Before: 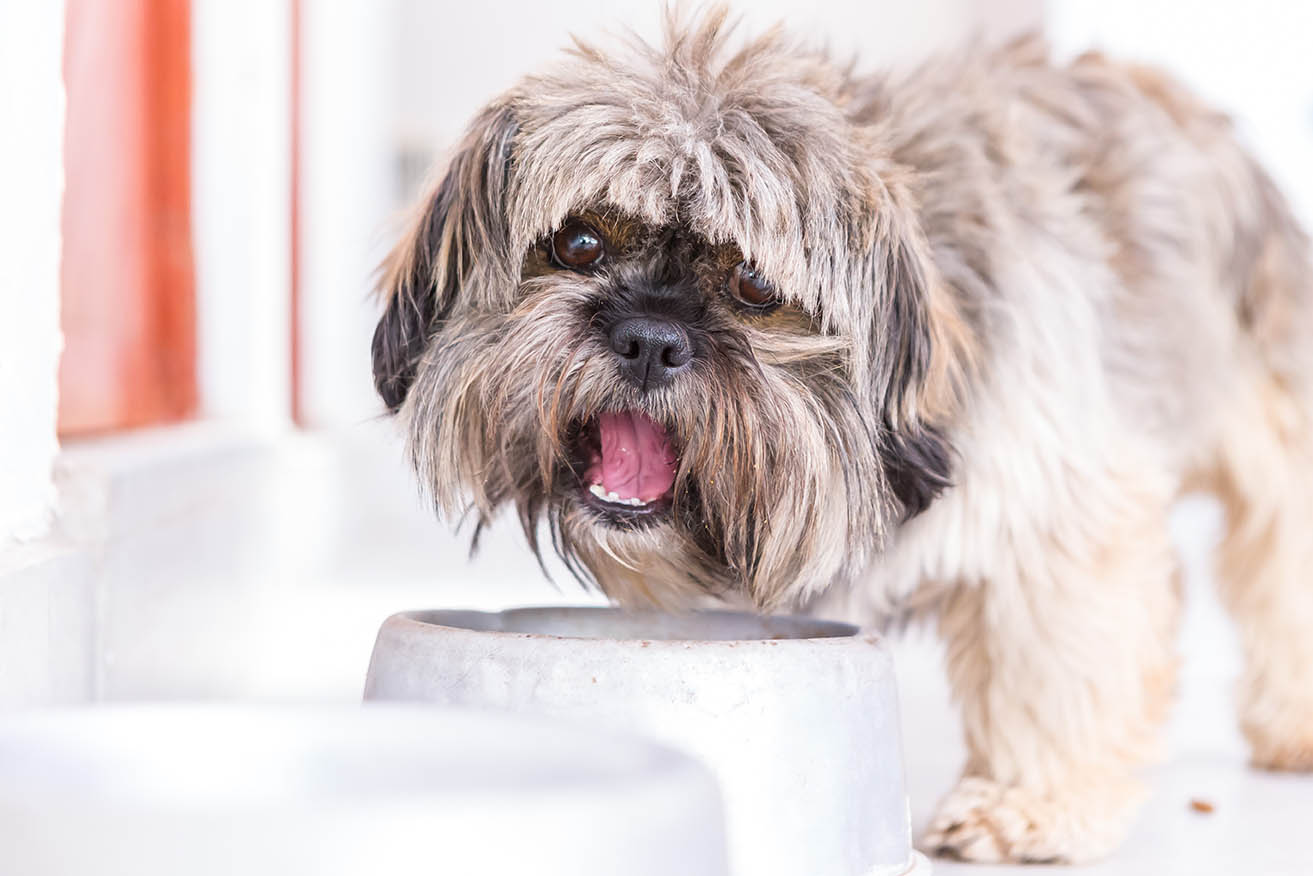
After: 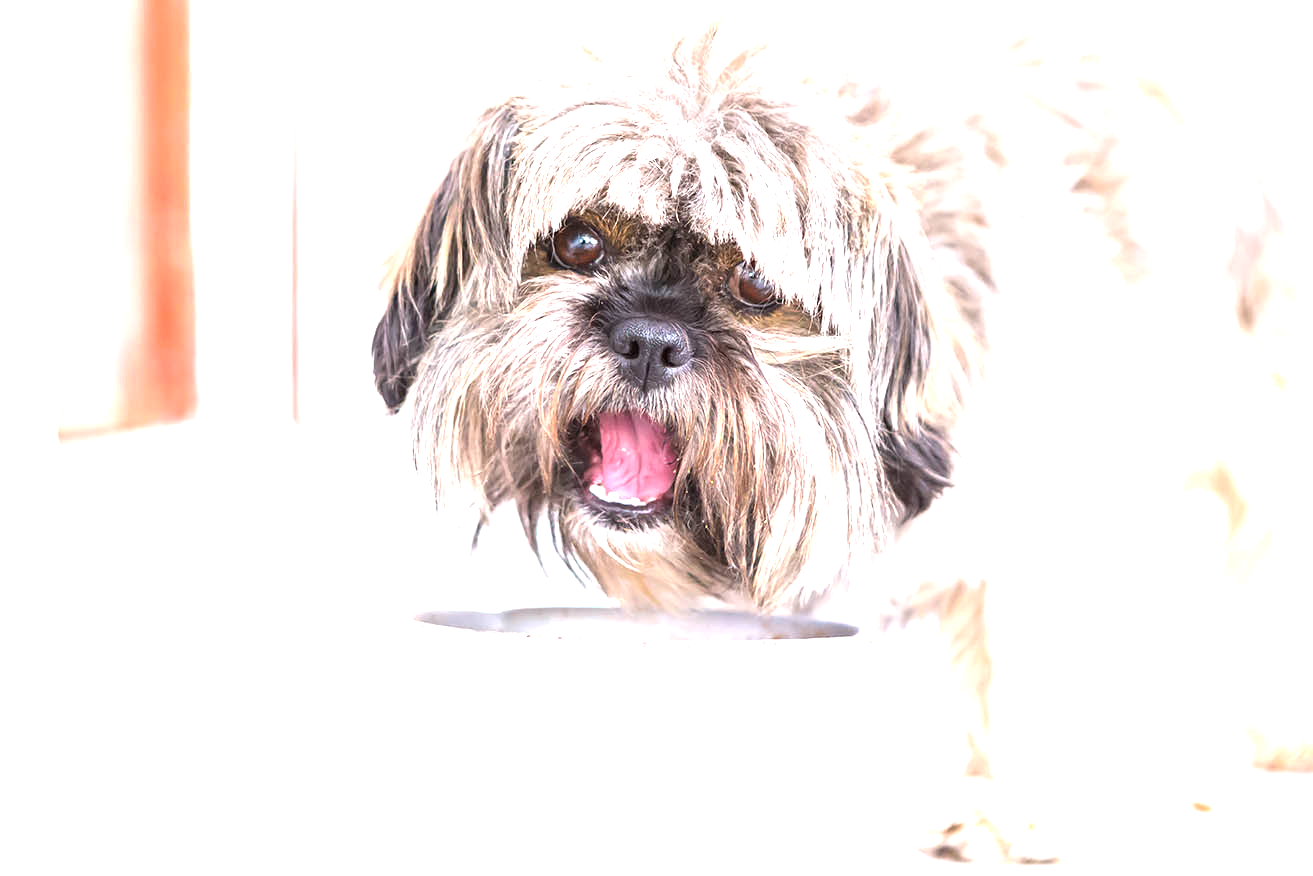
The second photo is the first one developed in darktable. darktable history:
exposure: black level correction 0, exposure 1.2 EV
